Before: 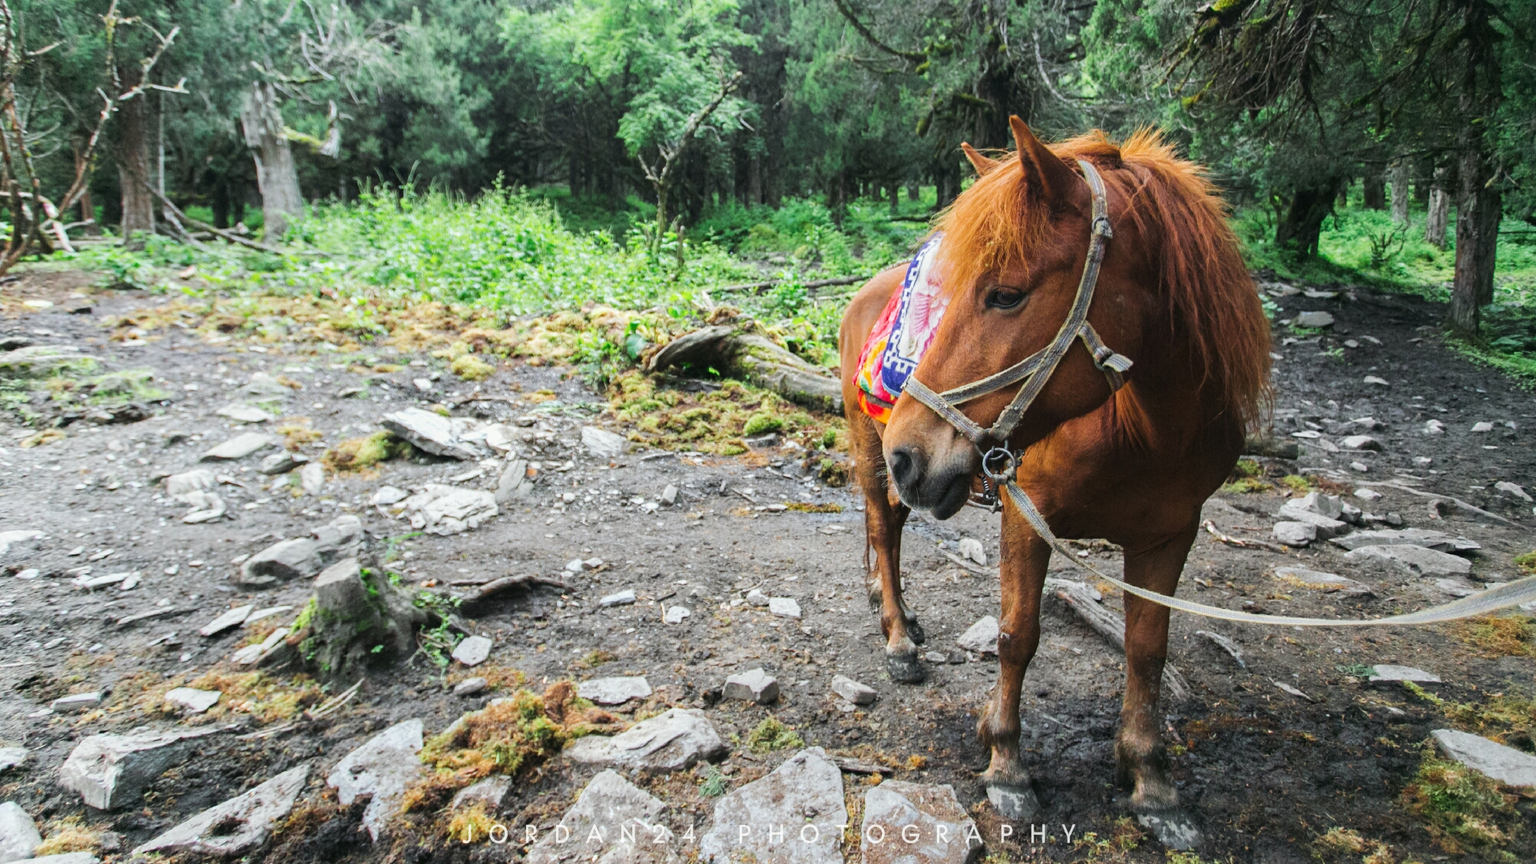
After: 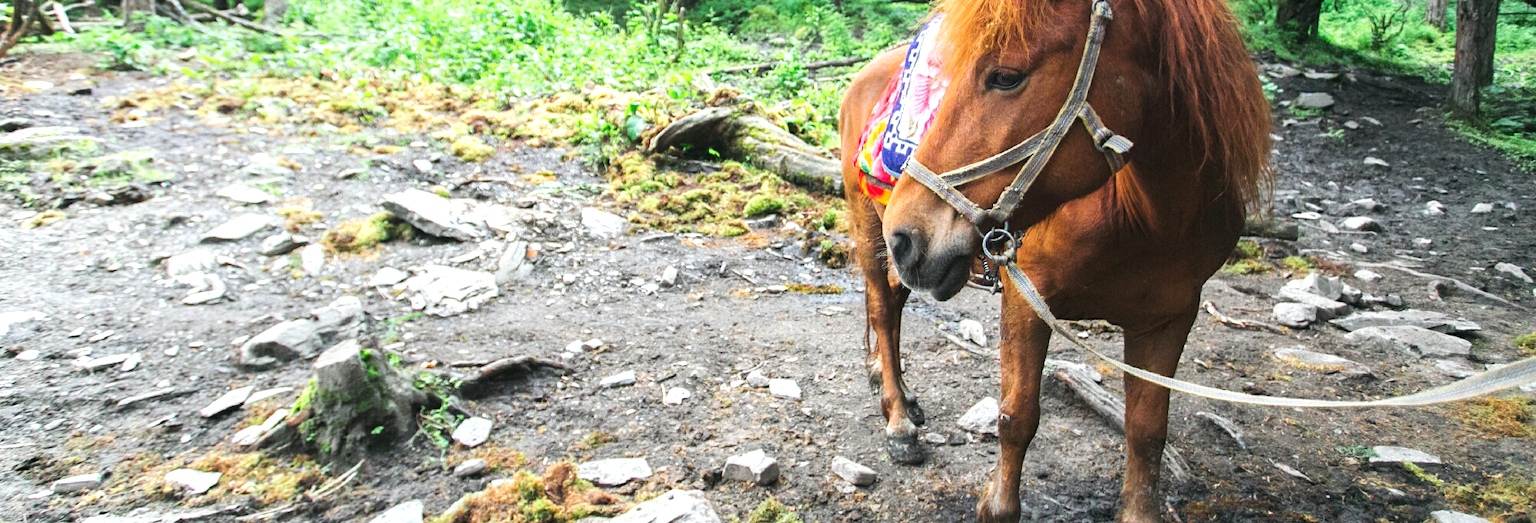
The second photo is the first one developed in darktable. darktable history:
exposure: exposure 0.556 EV, compensate highlight preservation false
crop and rotate: top 25.357%, bottom 13.942%
